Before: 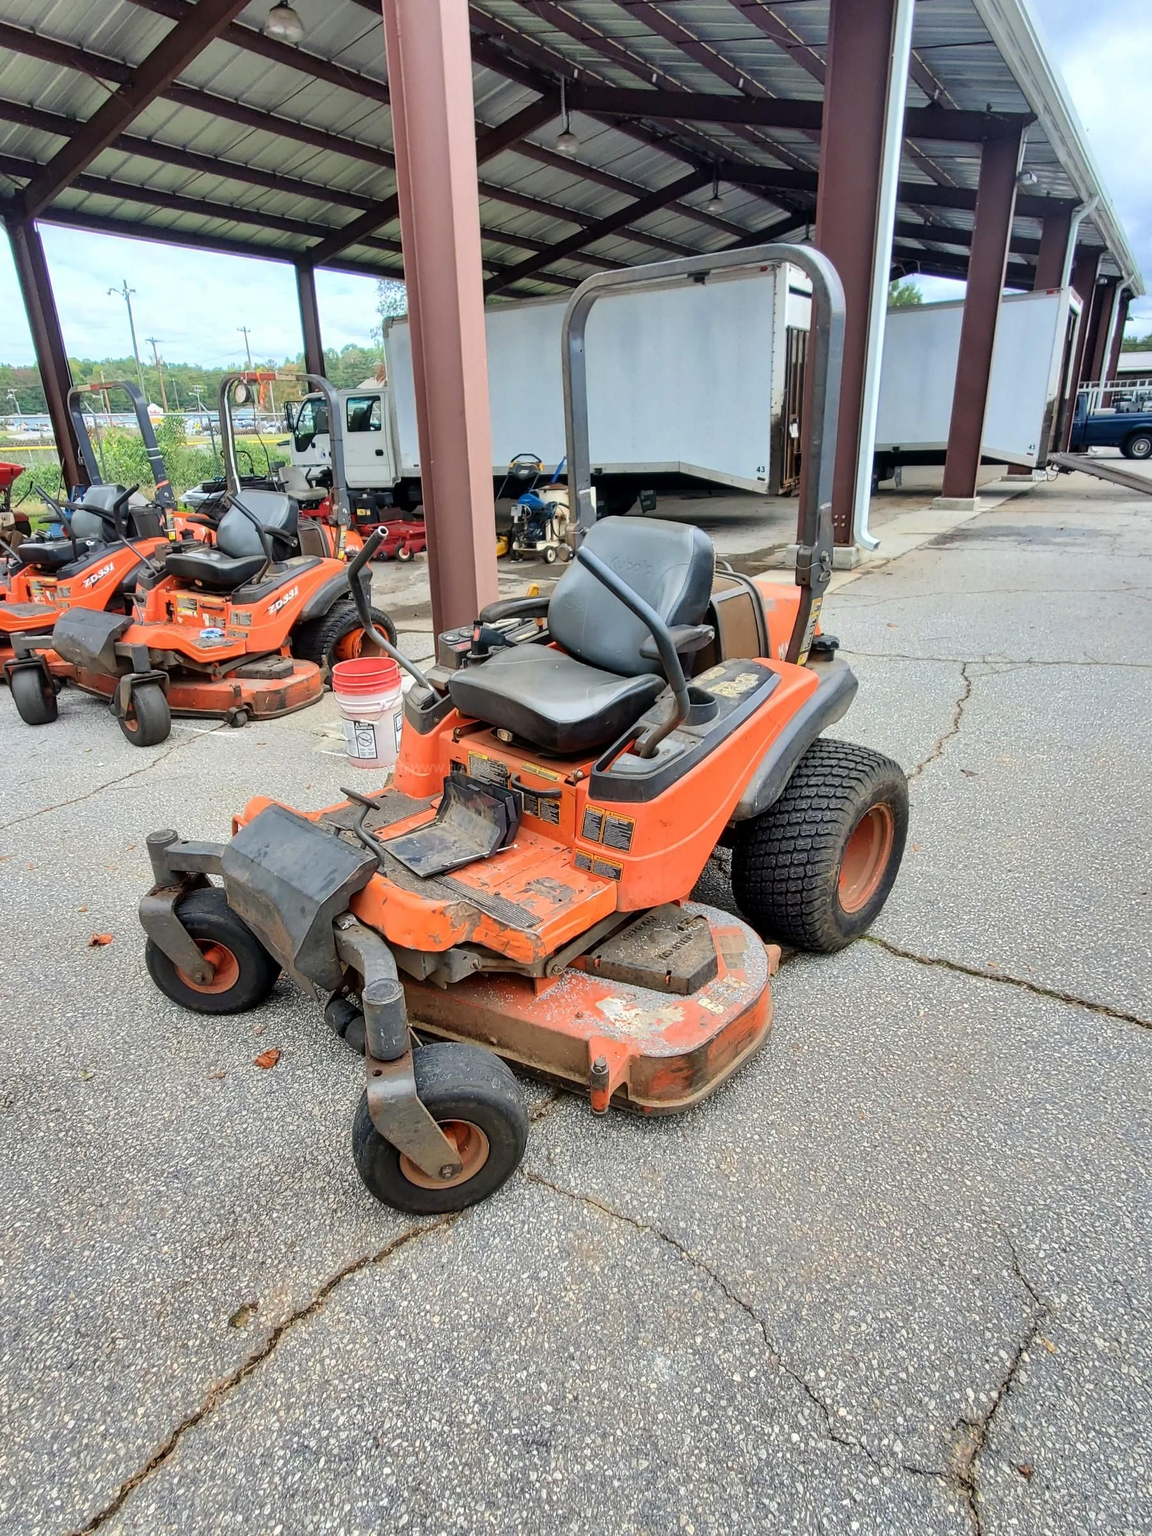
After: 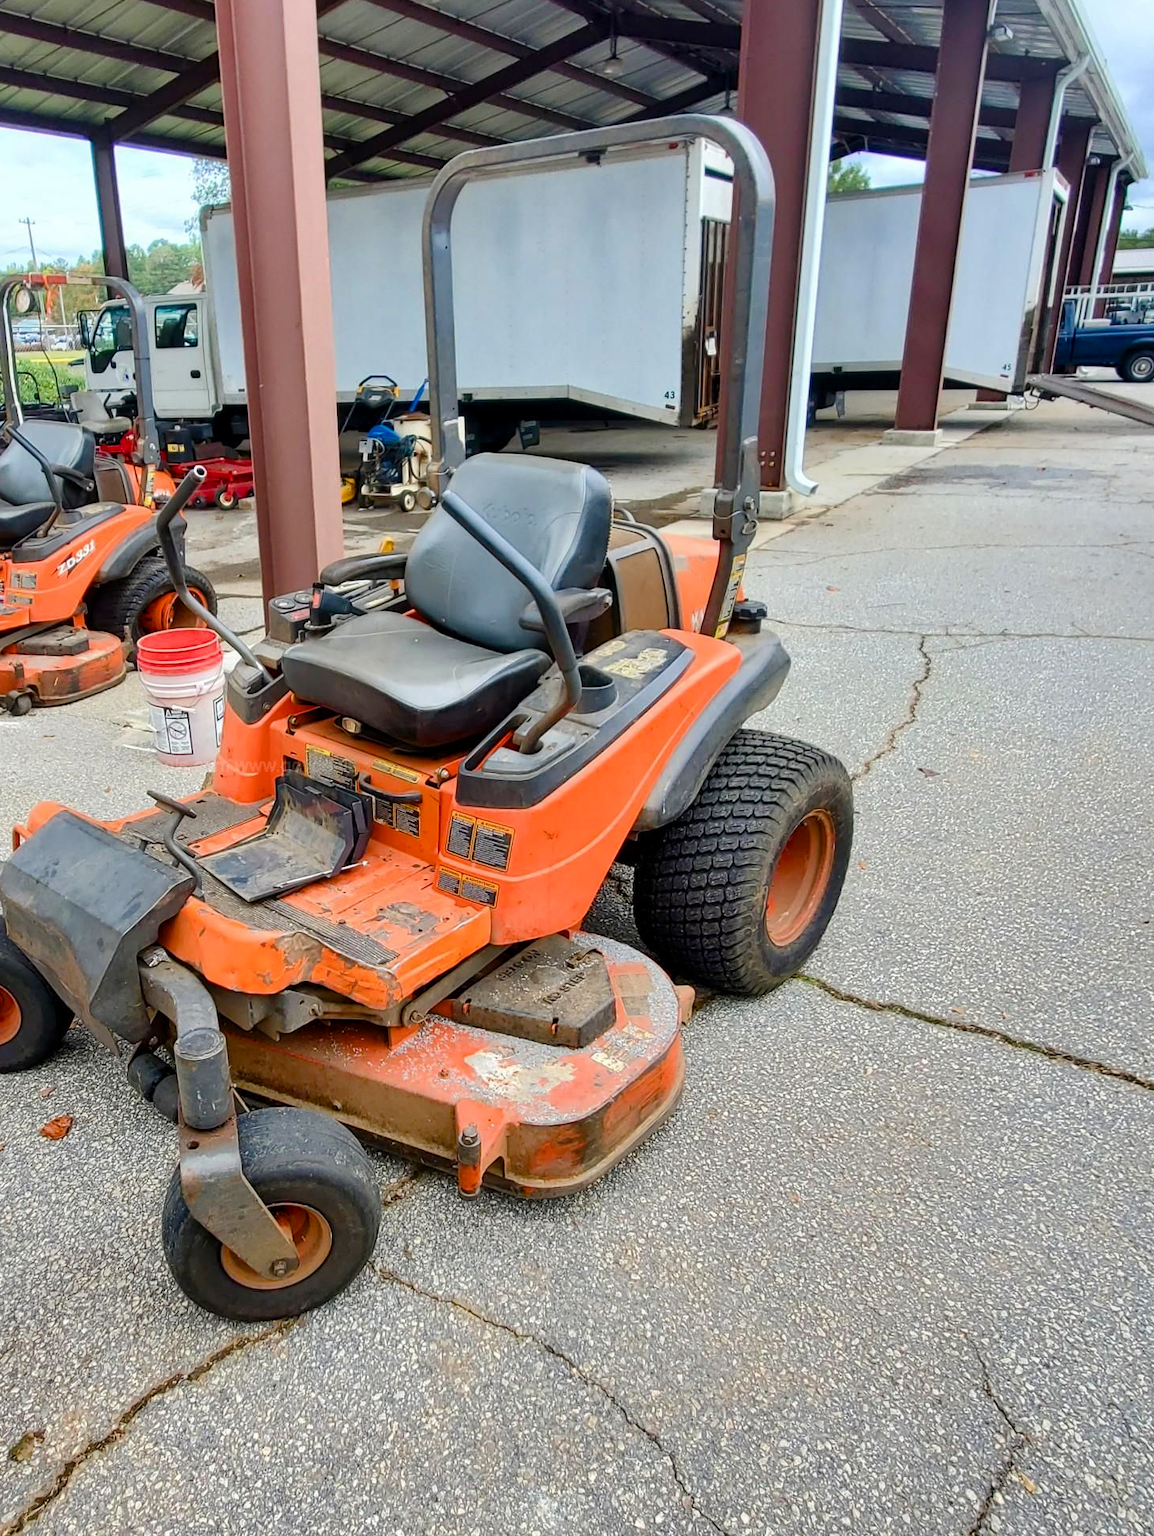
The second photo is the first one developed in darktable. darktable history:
crop: left 19.3%, top 9.914%, right 0%, bottom 9.625%
color balance rgb: perceptual saturation grading › global saturation 20%, perceptual saturation grading › highlights -25.182%, perceptual saturation grading › shadows 49.313%, global vibrance 5.543%
